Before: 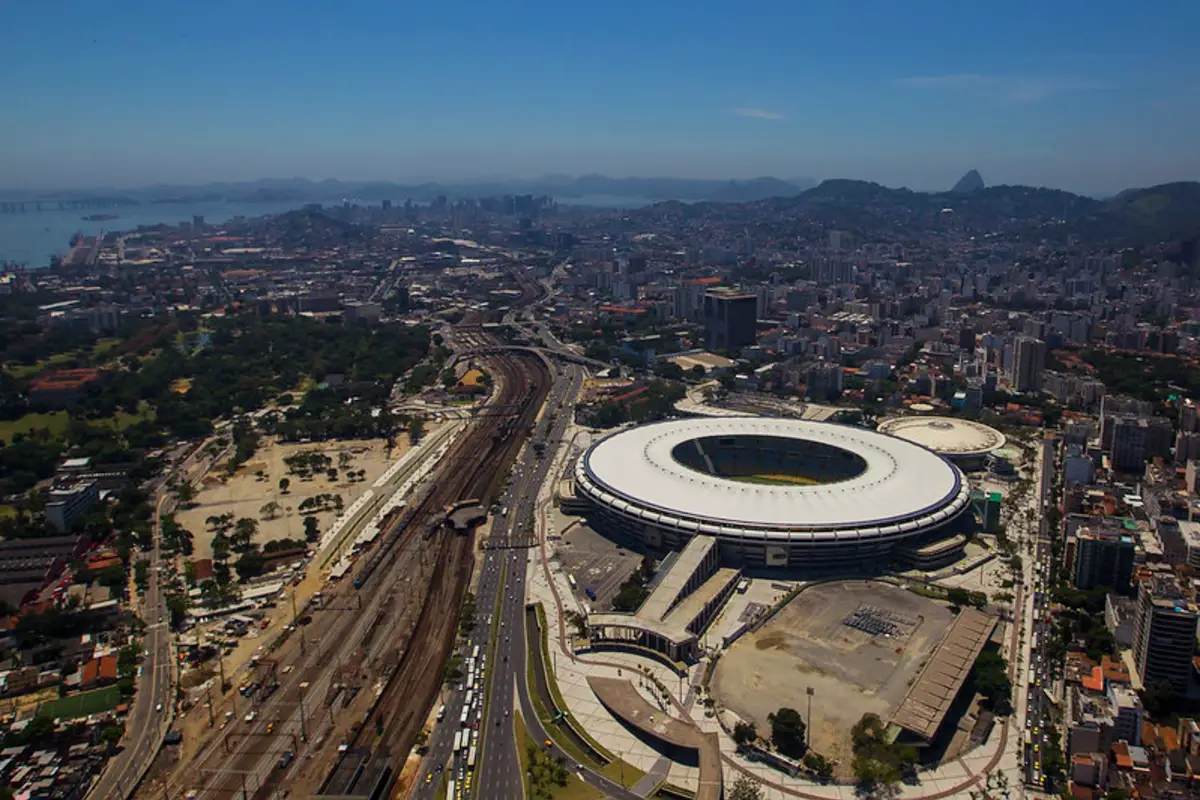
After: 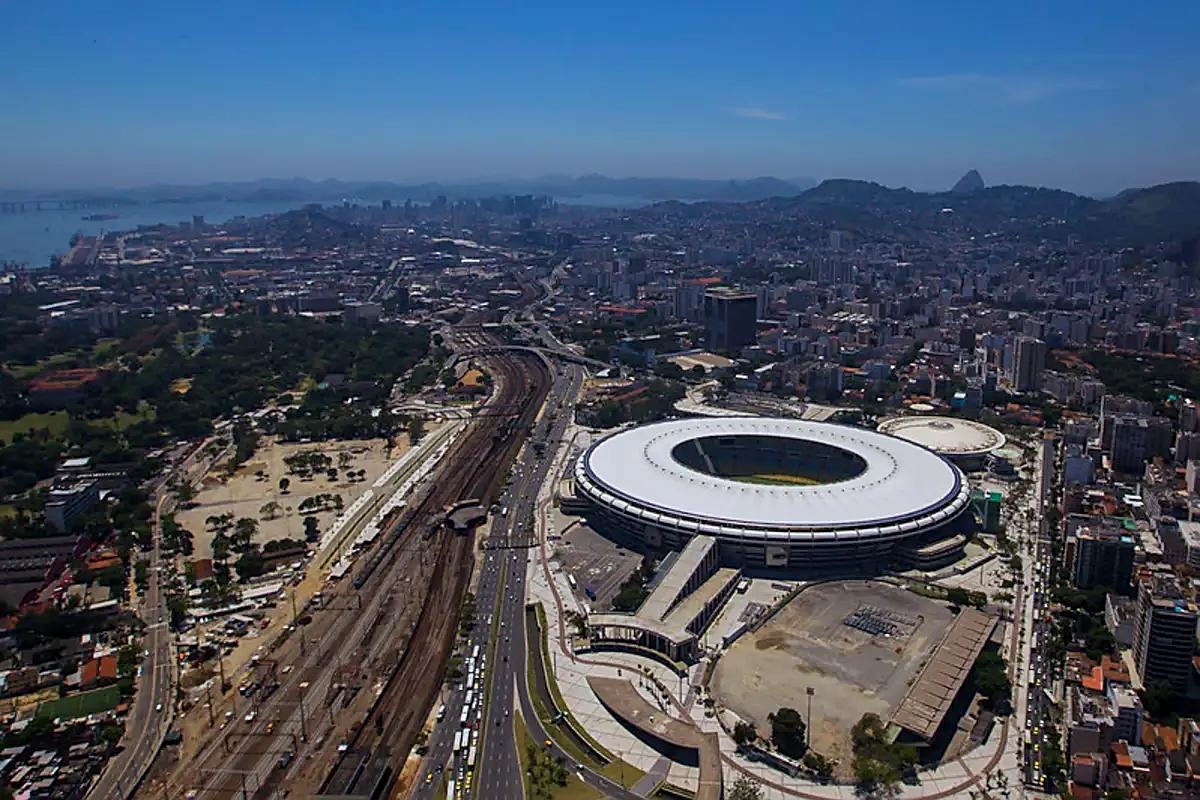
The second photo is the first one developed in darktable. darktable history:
color calibration: illuminant as shot in camera, x 0.366, y 0.378, temperature 4425.7 K, saturation algorithm version 1 (2020)
sharpen: on, module defaults
color balance rgb: perceptual saturation grading › global saturation -1%
